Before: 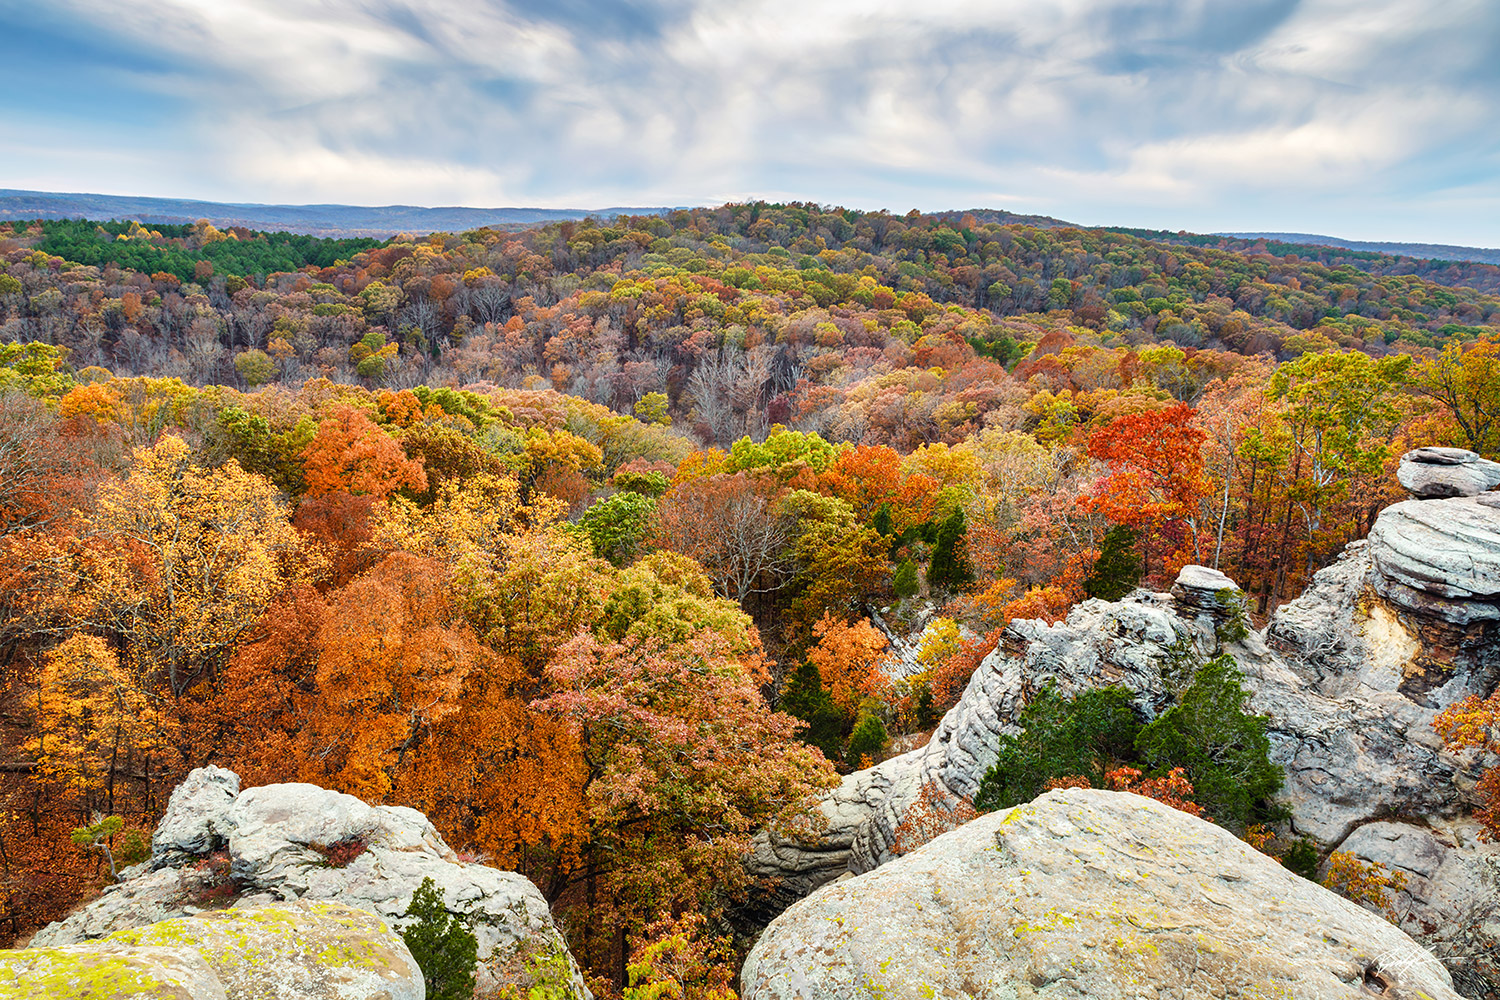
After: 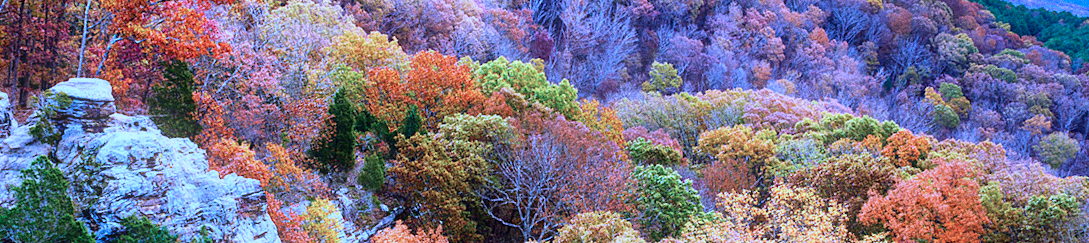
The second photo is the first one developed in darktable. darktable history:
color calibration: output R [1.063, -0.012, -0.003, 0], output B [-0.079, 0.047, 1, 0], illuminant custom, x 0.46, y 0.43, temperature 2642.66 K
shadows and highlights: shadows -30, highlights 30
bloom: size 5%, threshold 95%, strength 15%
grain: coarseness 22.88 ISO
crop and rotate: angle 16.12°, top 30.835%, bottom 35.653%
color balance rgb: perceptual saturation grading › global saturation 10%
